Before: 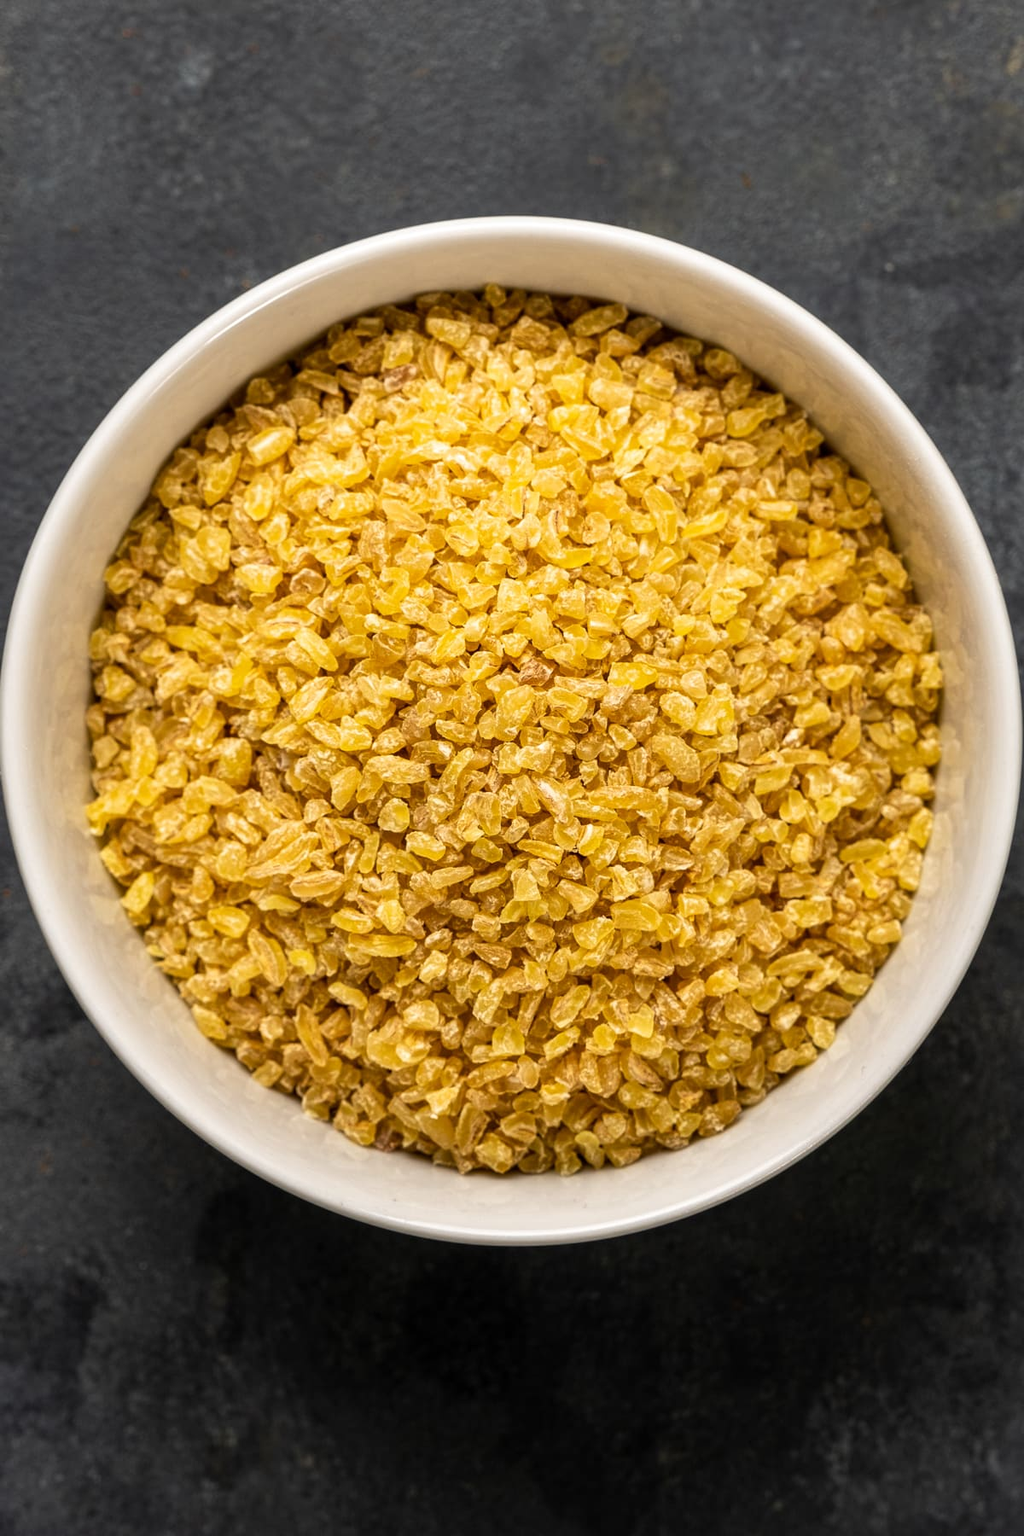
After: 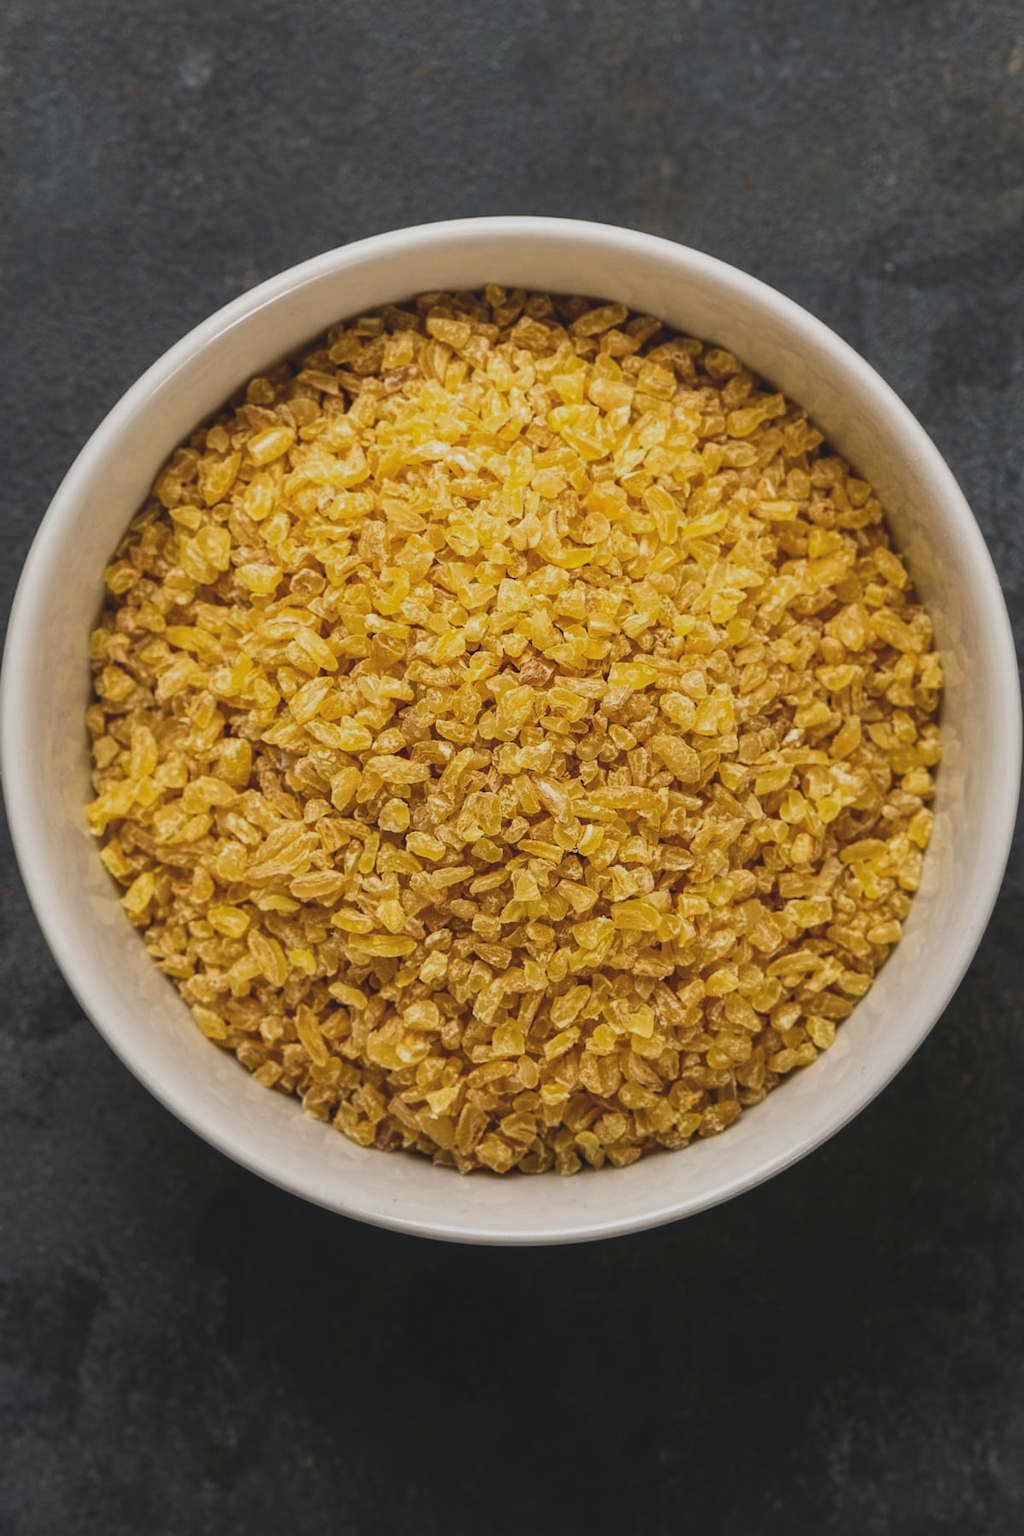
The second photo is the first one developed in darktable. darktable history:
contrast brightness saturation: contrast -0.02, brightness -0.01, saturation 0.03
exposure: black level correction -0.015, exposure -0.5 EV, compensate highlight preservation false
